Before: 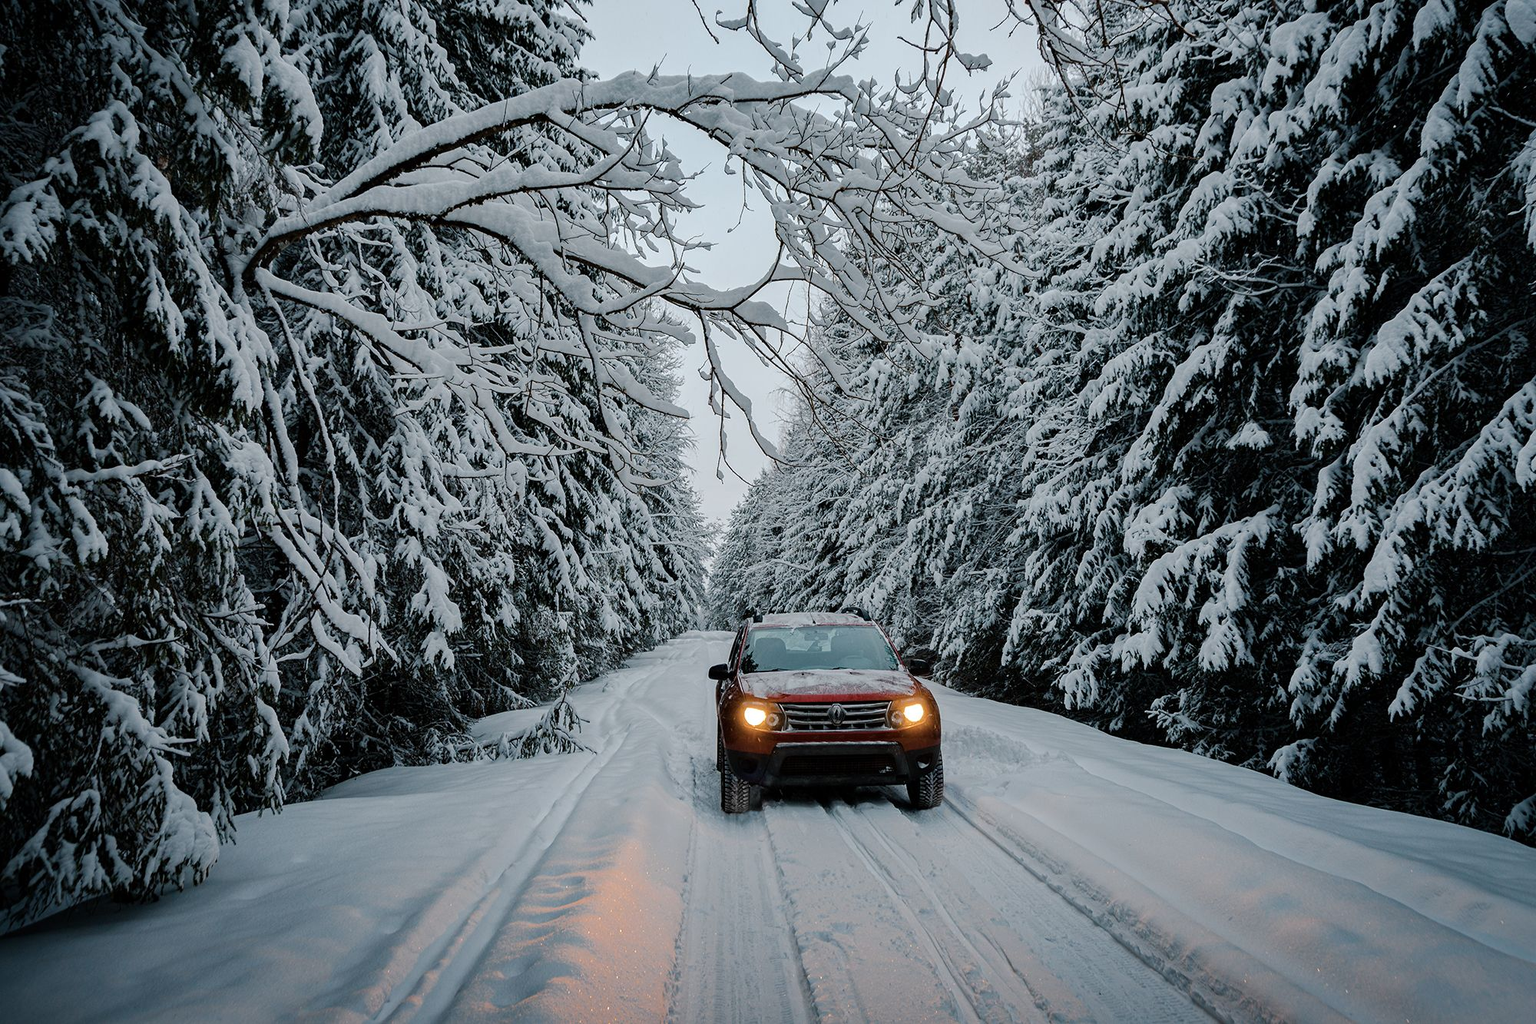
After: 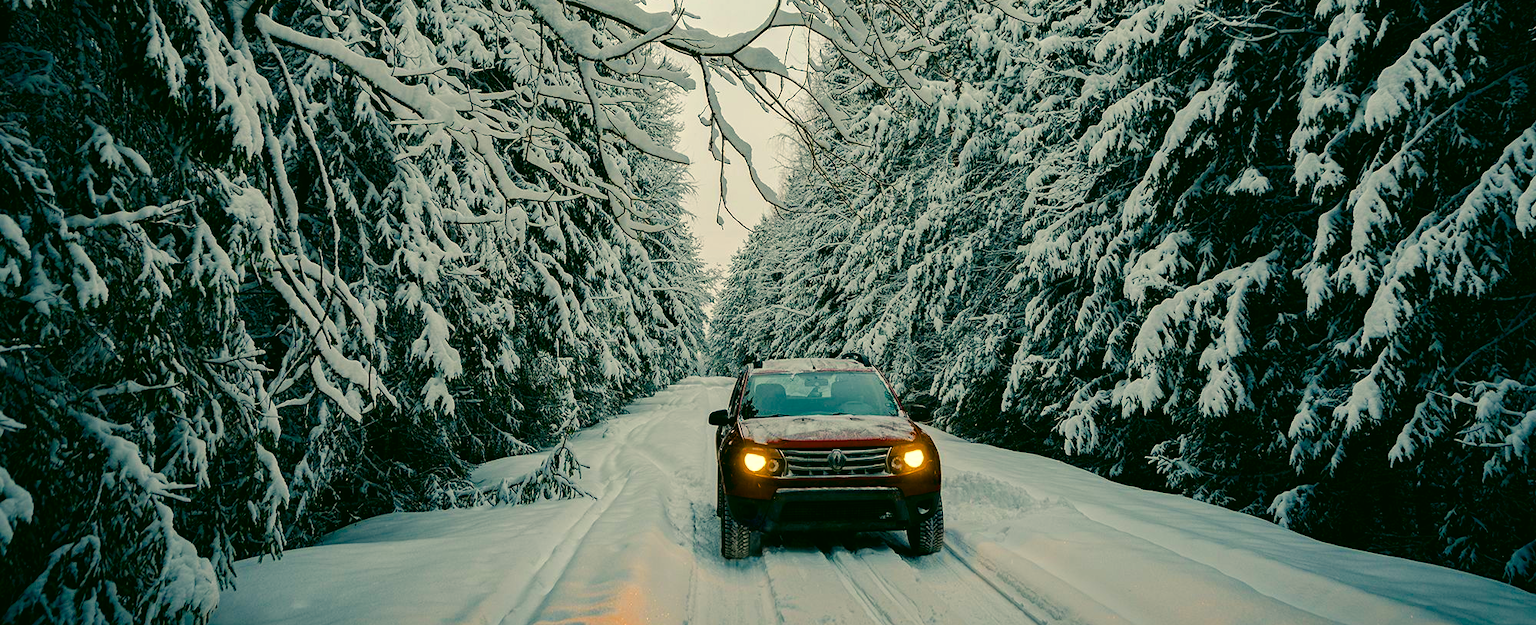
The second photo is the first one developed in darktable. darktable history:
color correction: highlights a* 4.95, highlights b* 23.66, shadows a* -15.89, shadows b* 4.04
color balance rgb: highlights gain › luminance 9.775%, linear chroma grading › global chroma 13.823%, perceptual saturation grading › global saturation 20%, perceptual saturation grading › highlights 2.284%, perceptual saturation grading › shadows 50.238%, global vibrance 16.128%, saturation formula JzAzBz (2021)
crop and rotate: top 24.85%, bottom 13.973%
